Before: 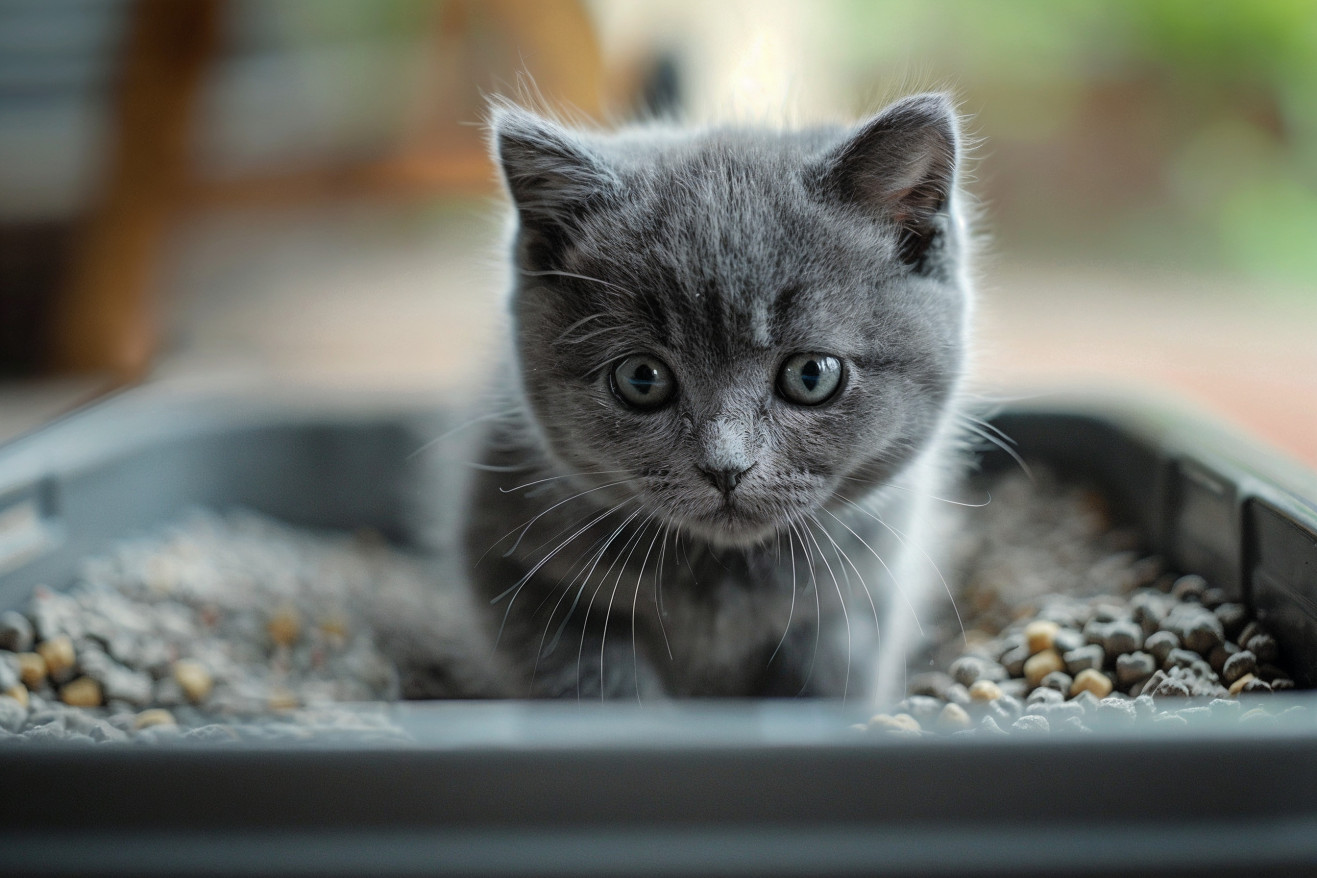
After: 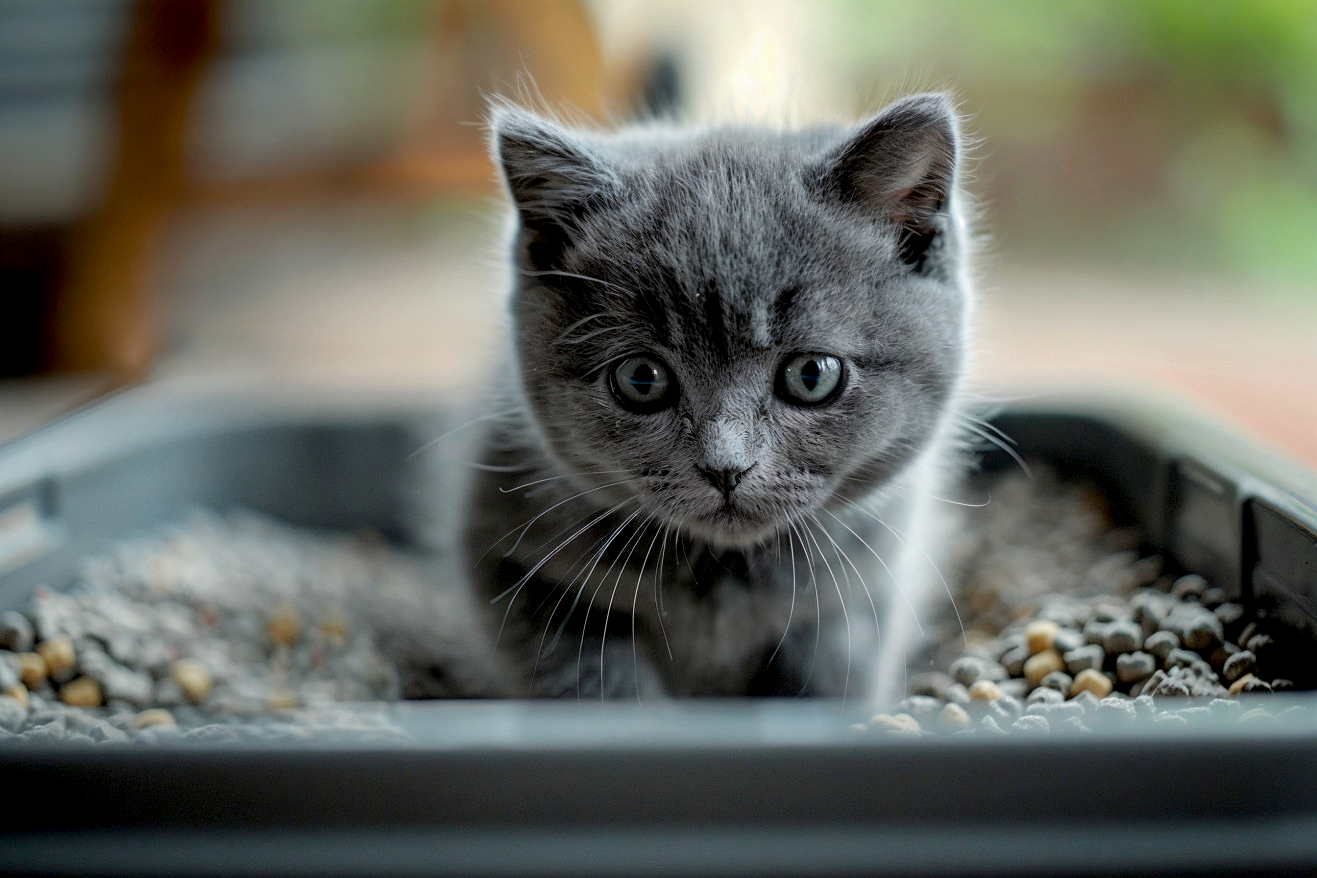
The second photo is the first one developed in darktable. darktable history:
shadows and highlights: shadows 4.21, highlights -17.8, soften with gaussian
exposure: black level correction 0.01, exposure 0.007 EV, compensate highlight preservation false
